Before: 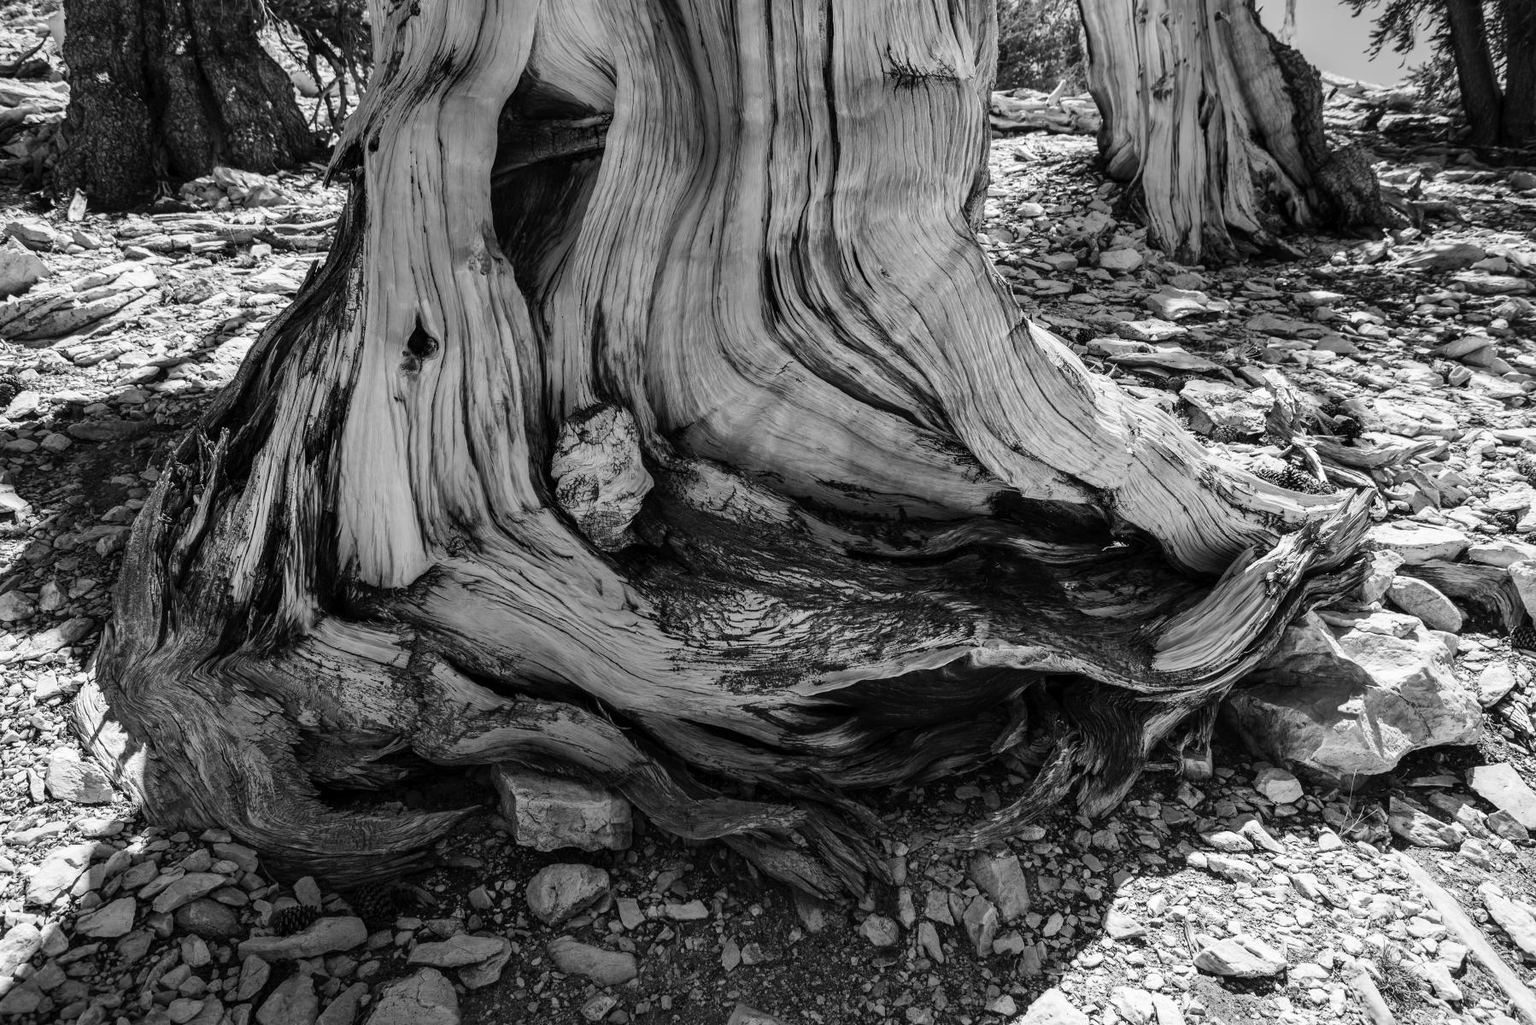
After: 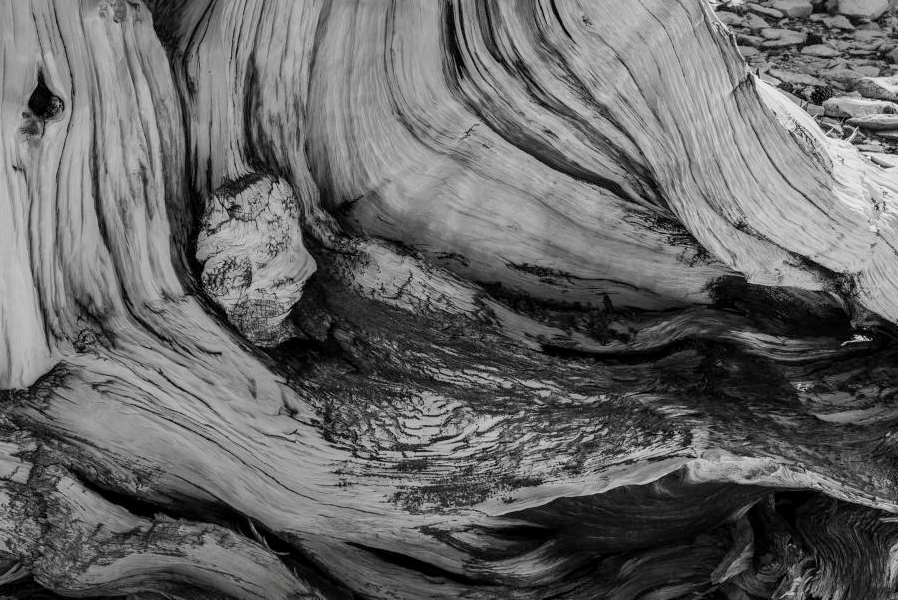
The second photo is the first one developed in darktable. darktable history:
color balance rgb: shadows lift › chroma 1%, shadows lift › hue 113°, highlights gain › chroma 0.2%, highlights gain › hue 333°, perceptual saturation grading › global saturation 20%, perceptual saturation grading › highlights -25%, perceptual saturation grading › shadows 25%, contrast -10%
crop: left 25%, top 25%, right 25%, bottom 25%
